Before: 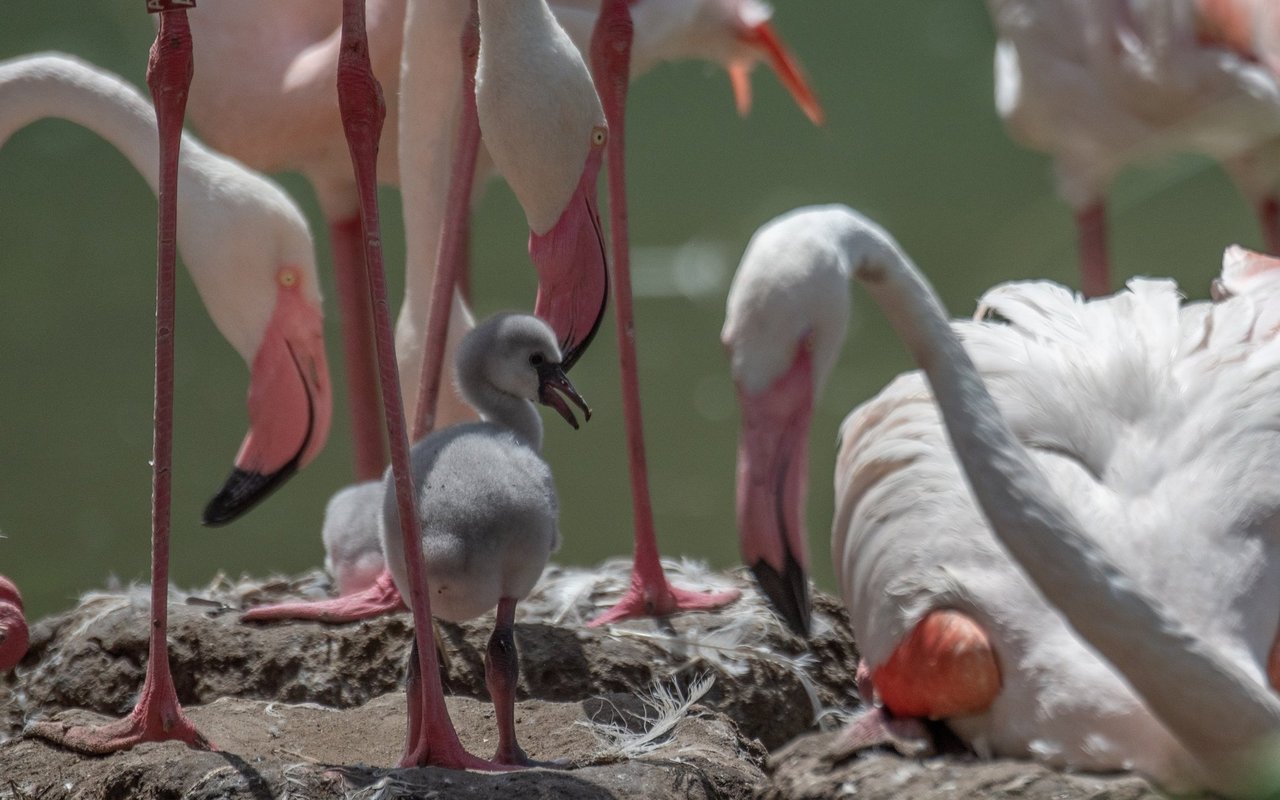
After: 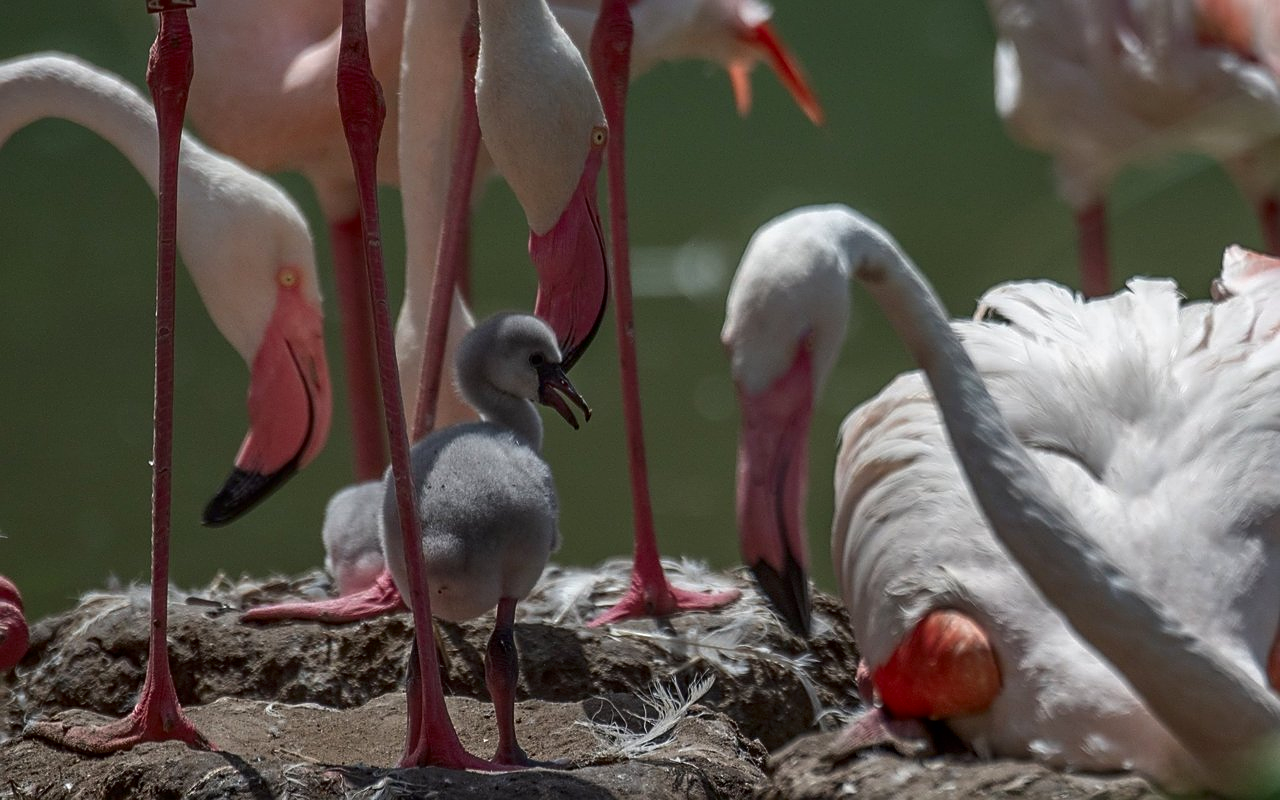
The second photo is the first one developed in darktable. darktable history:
sharpen: on, module defaults
contrast brightness saturation: contrast 0.066, brightness -0.136, saturation 0.11
